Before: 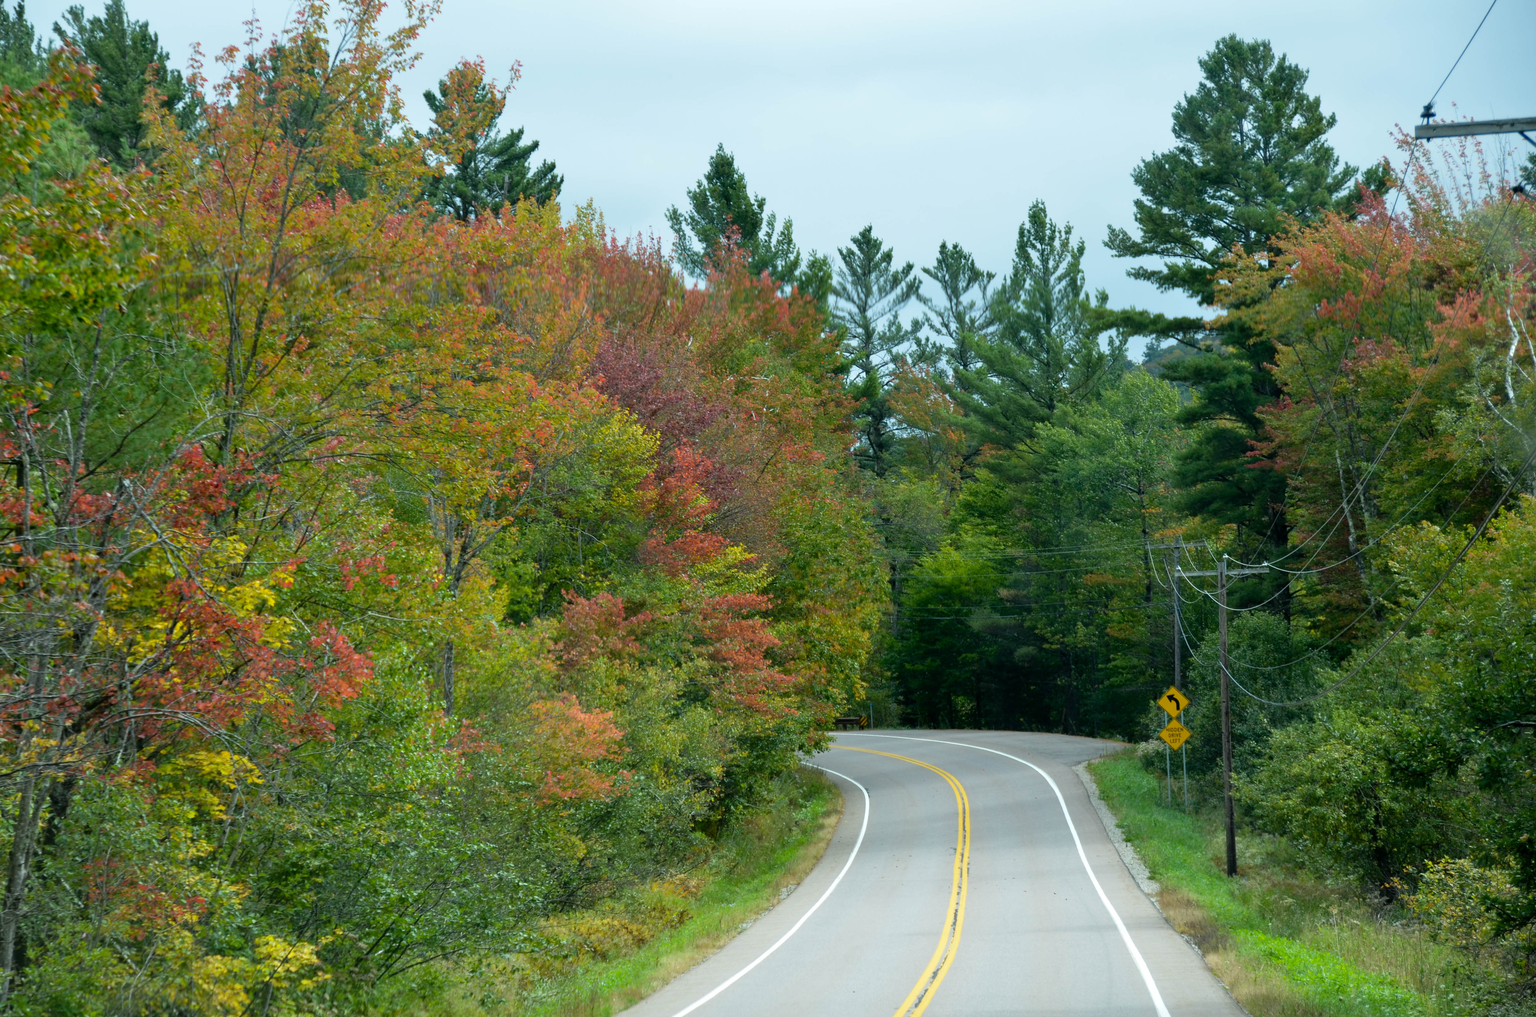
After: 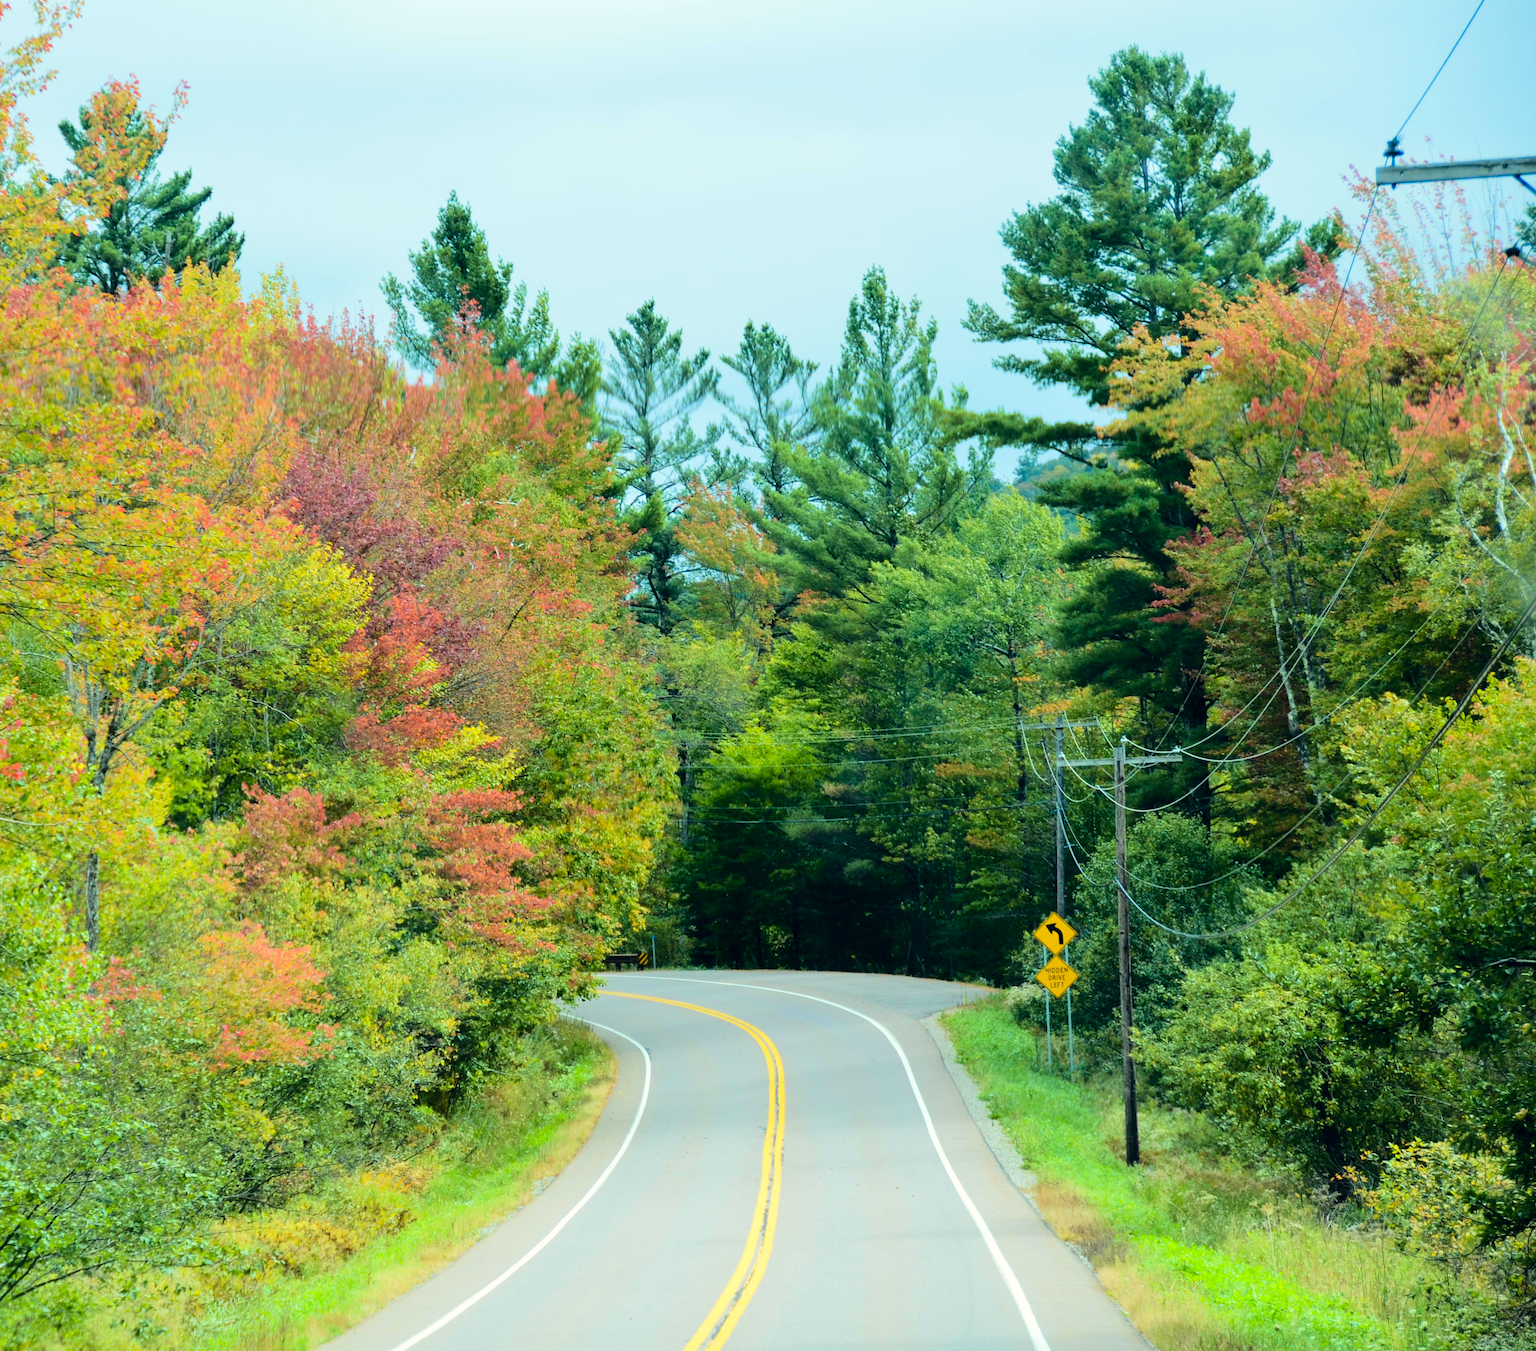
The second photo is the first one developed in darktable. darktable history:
crop and rotate: left 24.723%
velvia: on, module defaults
color calibration: output R [0.999, 0.026, -0.11, 0], output G [-0.019, 1.037, -0.099, 0], output B [0.022, -0.023, 0.902, 0], illuminant same as pipeline (D50), adaptation none (bypass), x 0.333, y 0.334, temperature 5019.1 K, saturation algorithm version 1 (2020)
color correction: highlights a* 0.207, highlights b* 2.7, shadows a* -0.755, shadows b* -4.63
tone equalizer: -7 EV 0.141 EV, -6 EV 0.602 EV, -5 EV 1.12 EV, -4 EV 1.32 EV, -3 EV 1.12 EV, -2 EV 0.6 EV, -1 EV 0.165 EV, edges refinement/feathering 500, mask exposure compensation -1.57 EV, preserve details no
color zones: curves: ch0 [(0.068, 0.464) (0.25, 0.5) (0.48, 0.508) (0.75, 0.536) (0.886, 0.476) (0.967, 0.456)]; ch1 [(0.066, 0.456) (0.25, 0.5) (0.616, 0.508) (0.746, 0.56) (0.934, 0.444)]
